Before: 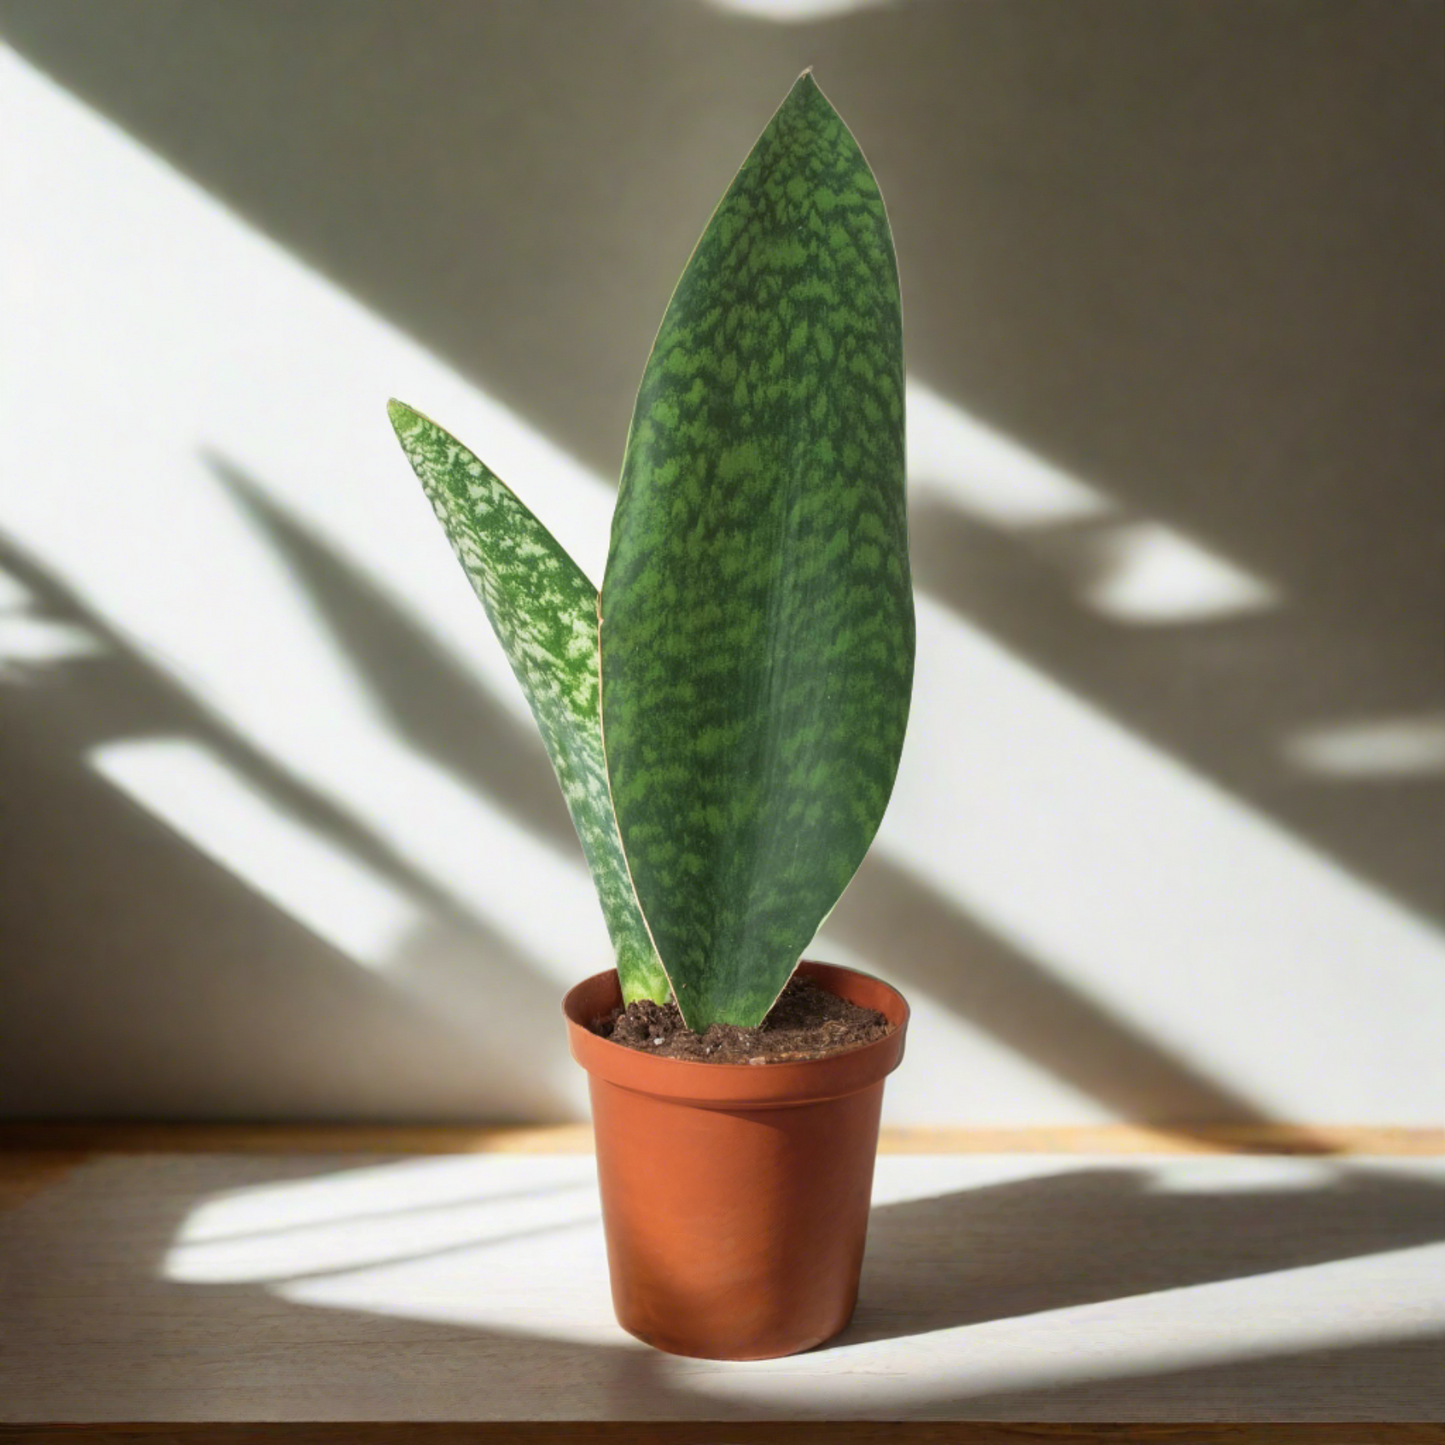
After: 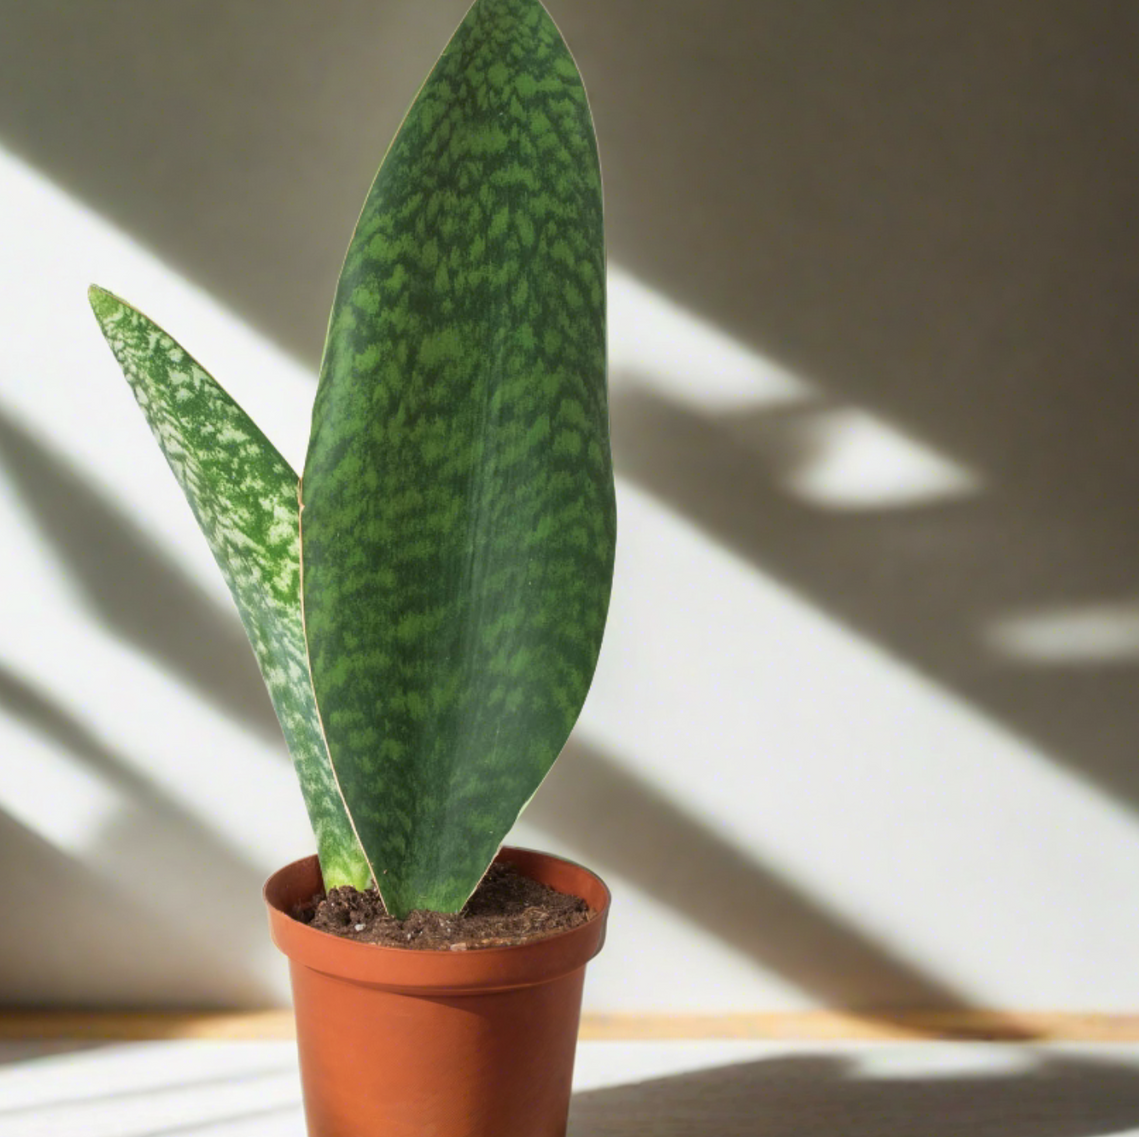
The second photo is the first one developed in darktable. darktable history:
crop and rotate: left 20.74%, top 7.912%, right 0.375%, bottom 13.378%
exposure: compensate highlight preservation false
